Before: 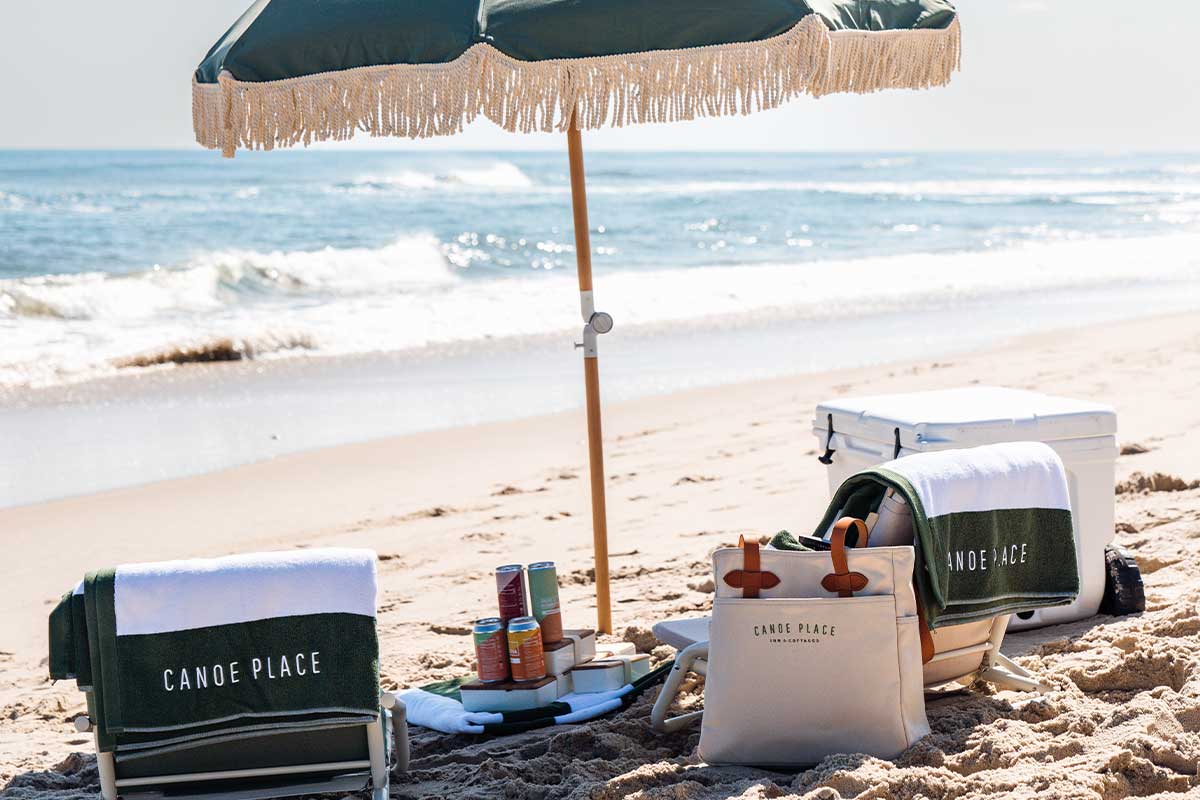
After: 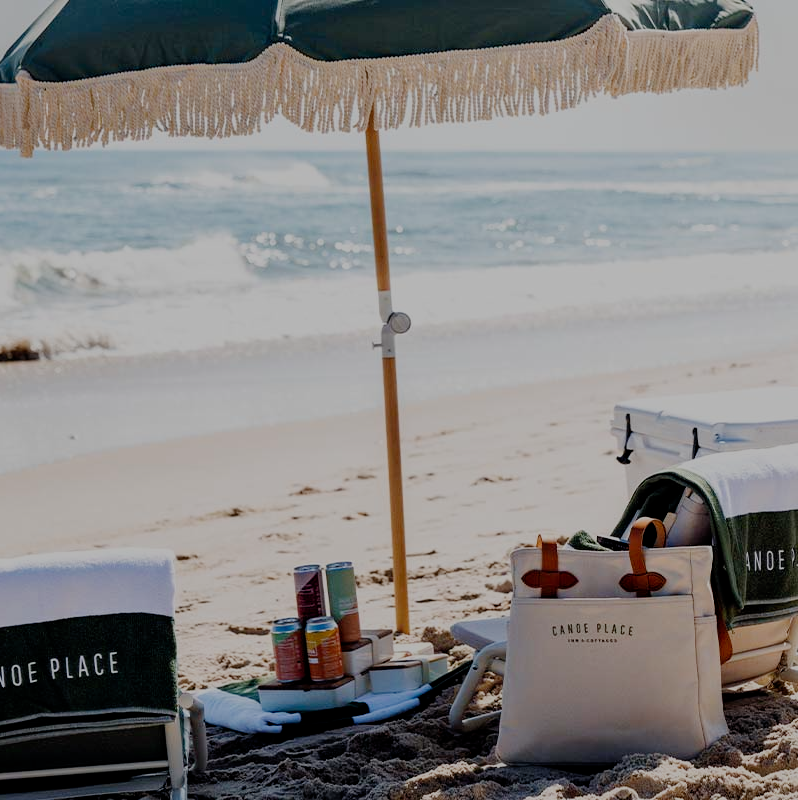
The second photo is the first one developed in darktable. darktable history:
crop: left 16.899%, right 16.556%
filmic rgb: middle gray luminance 30%, black relative exposure -9 EV, white relative exposure 7 EV, threshold 6 EV, target black luminance 0%, hardness 2.94, latitude 2.04%, contrast 0.963, highlights saturation mix 5%, shadows ↔ highlights balance 12.16%, add noise in highlights 0, preserve chrominance no, color science v3 (2019), use custom middle-gray values true, iterations of high-quality reconstruction 0, contrast in highlights soft, enable highlight reconstruction true
